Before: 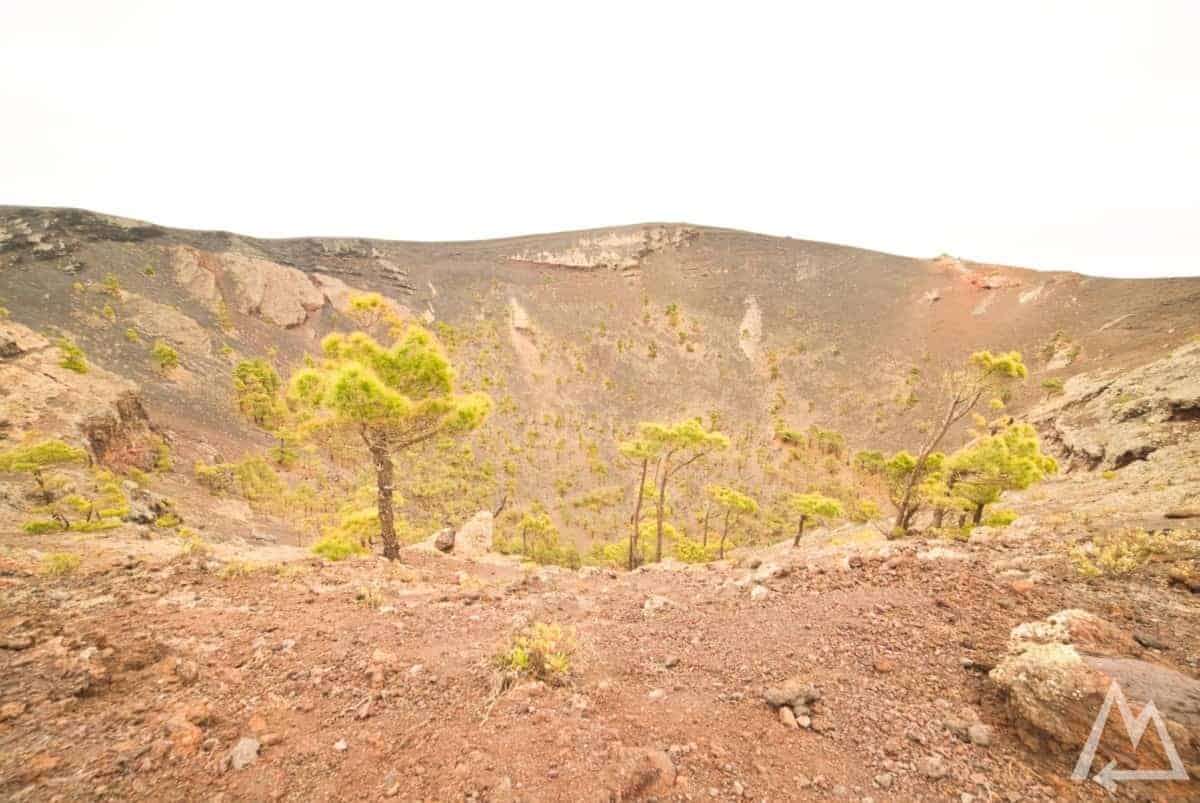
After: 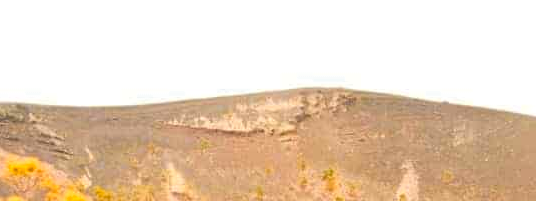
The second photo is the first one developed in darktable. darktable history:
crop: left 28.64%, top 16.832%, right 26.637%, bottom 58.055%
color zones: curves: ch0 [(0, 0.499) (0.143, 0.5) (0.286, 0.5) (0.429, 0.476) (0.571, 0.284) (0.714, 0.243) (0.857, 0.449) (1, 0.499)]; ch1 [(0, 0.532) (0.143, 0.645) (0.286, 0.696) (0.429, 0.211) (0.571, 0.504) (0.714, 0.493) (0.857, 0.495) (1, 0.532)]; ch2 [(0, 0.5) (0.143, 0.5) (0.286, 0.427) (0.429, 0.324) (0.571, 0.5) (0.714, 0.5) (0.857, 0.5) (1, 0.5)]
